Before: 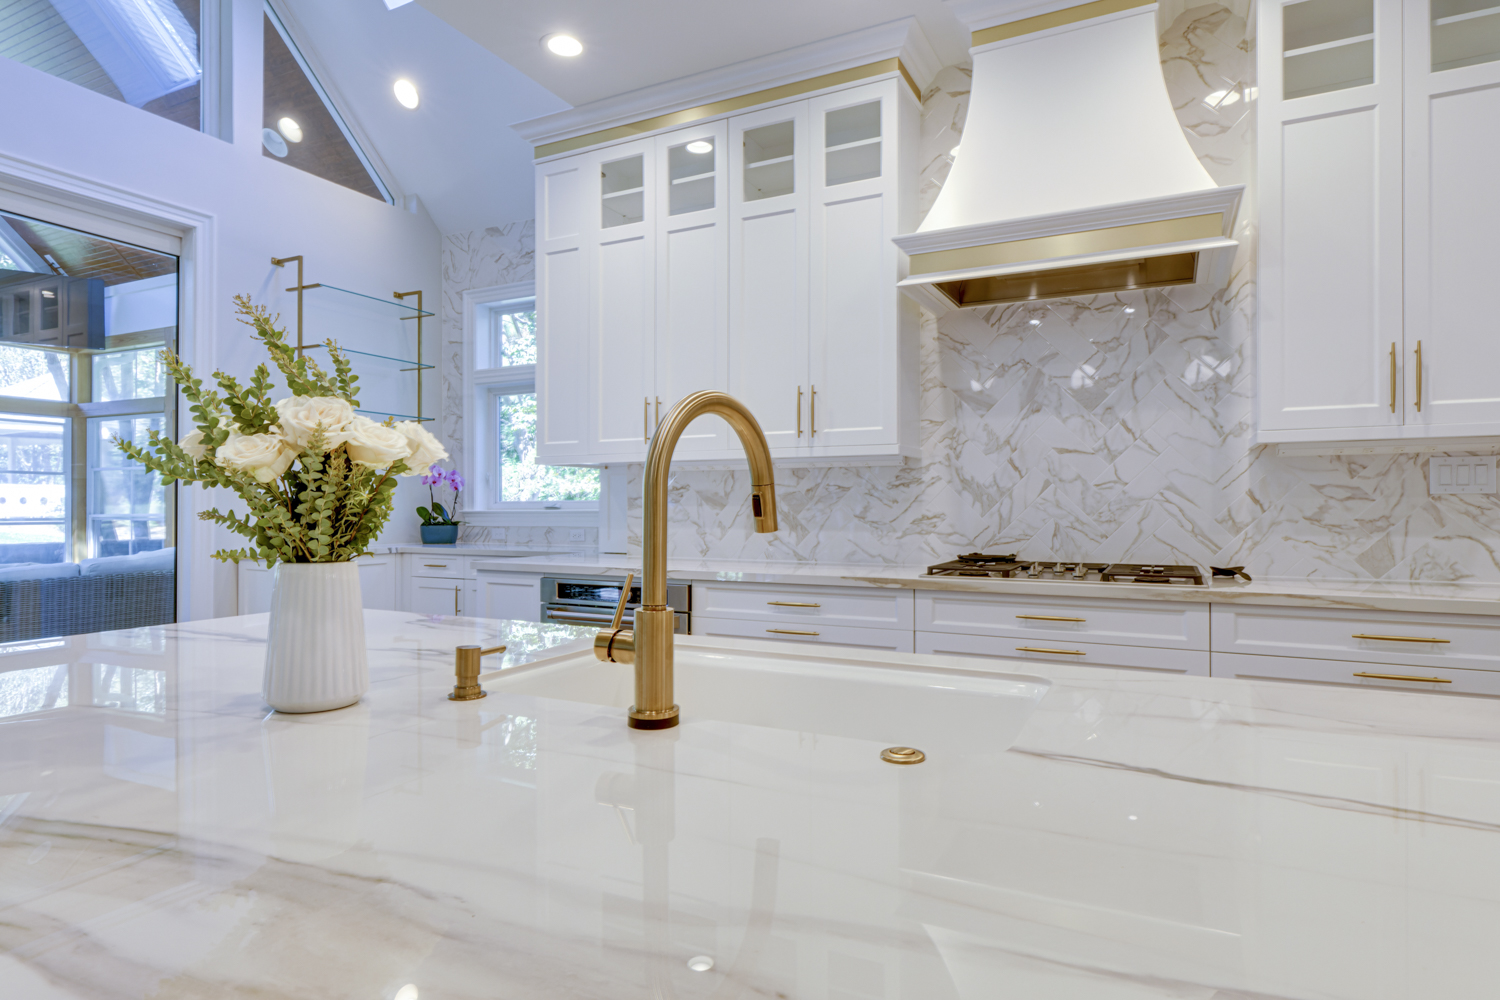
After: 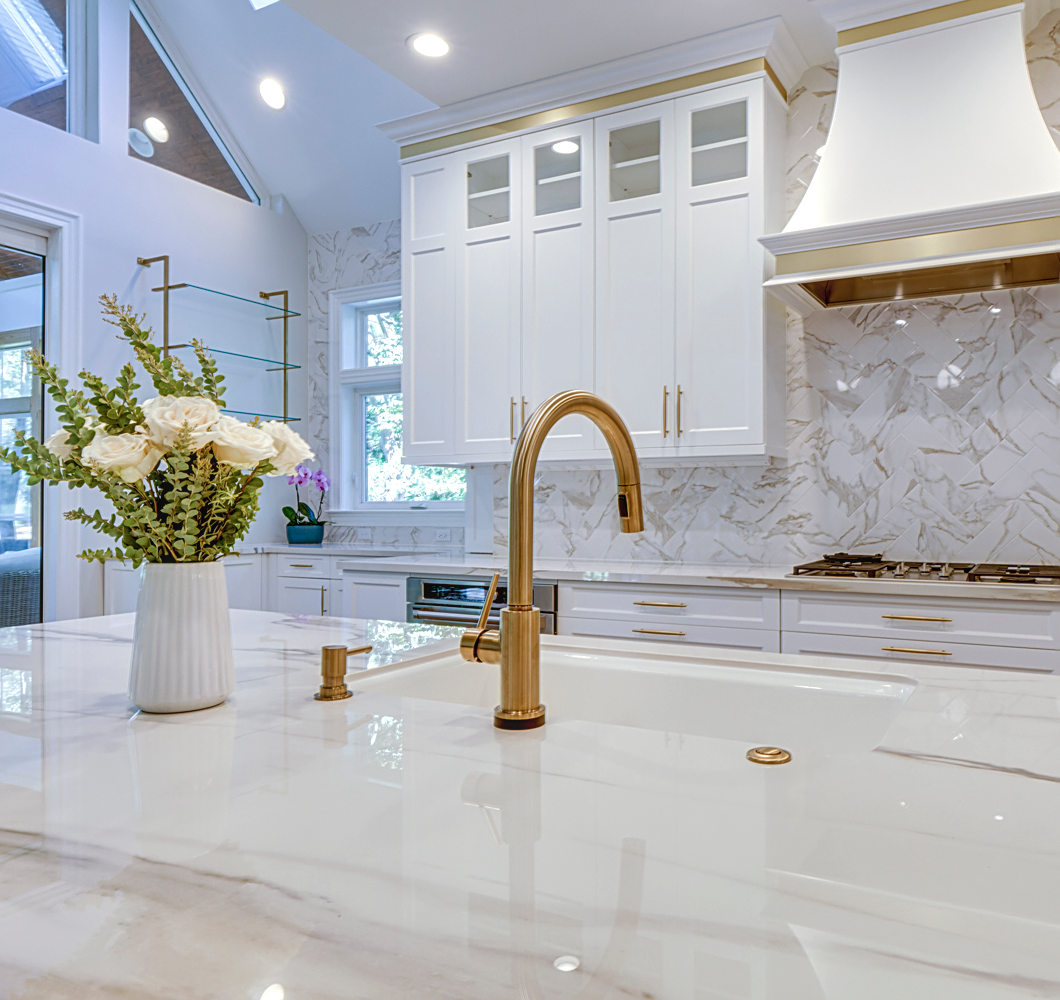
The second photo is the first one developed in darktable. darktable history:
local contrast: on, module defaults
contrast brightness saturation: saturation -0.051
sharpen: on, module defaults
crop and rotate: left 8.941%, right 20.36%
color balance rgb: global offset › luminance 0.669%, perceptual saturation grading › global saturation 0.799%, global vibrance 11.236%
